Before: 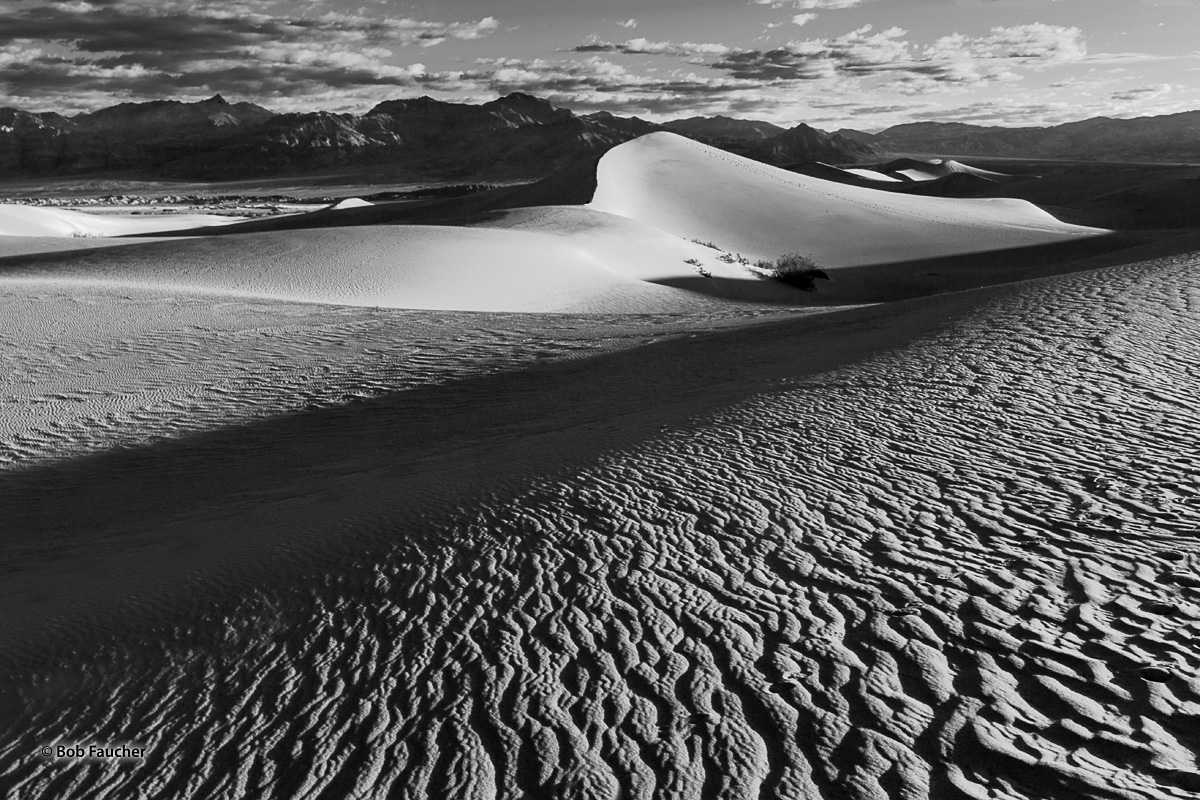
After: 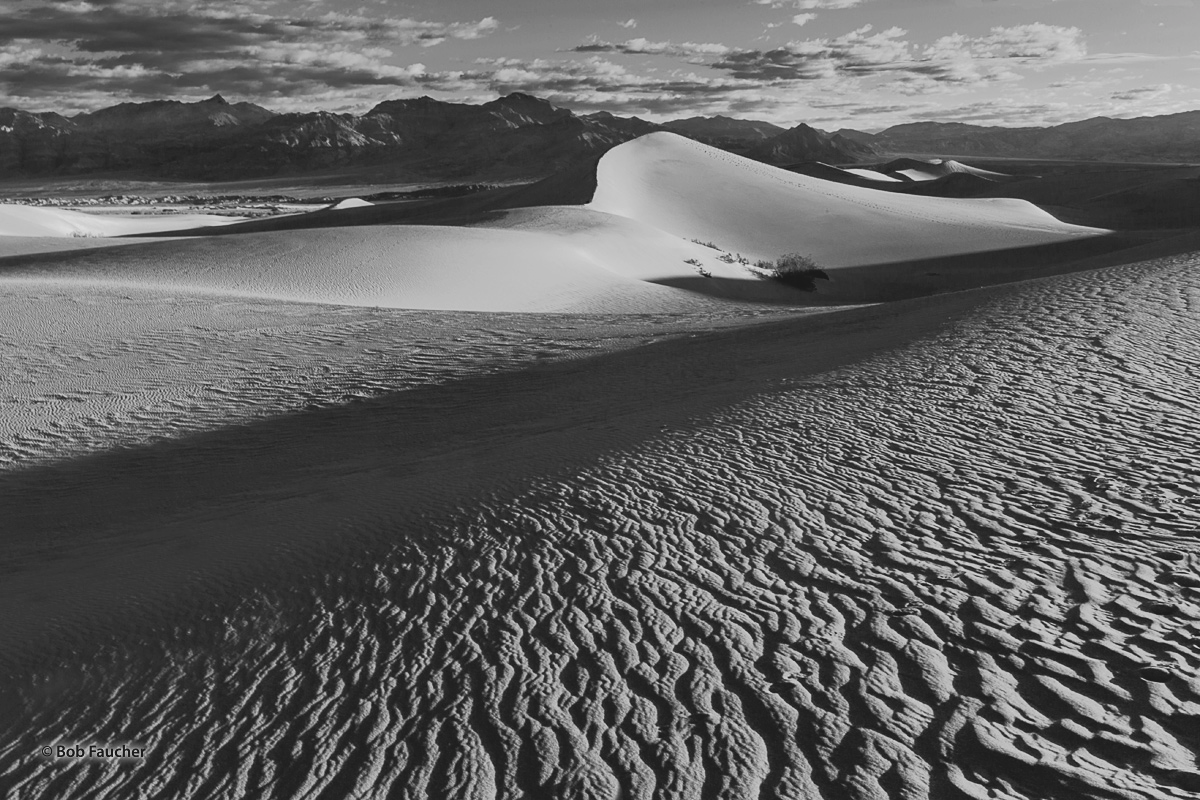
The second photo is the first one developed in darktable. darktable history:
contrast brightness saturation: contrast -0.186, saturation 0.185
